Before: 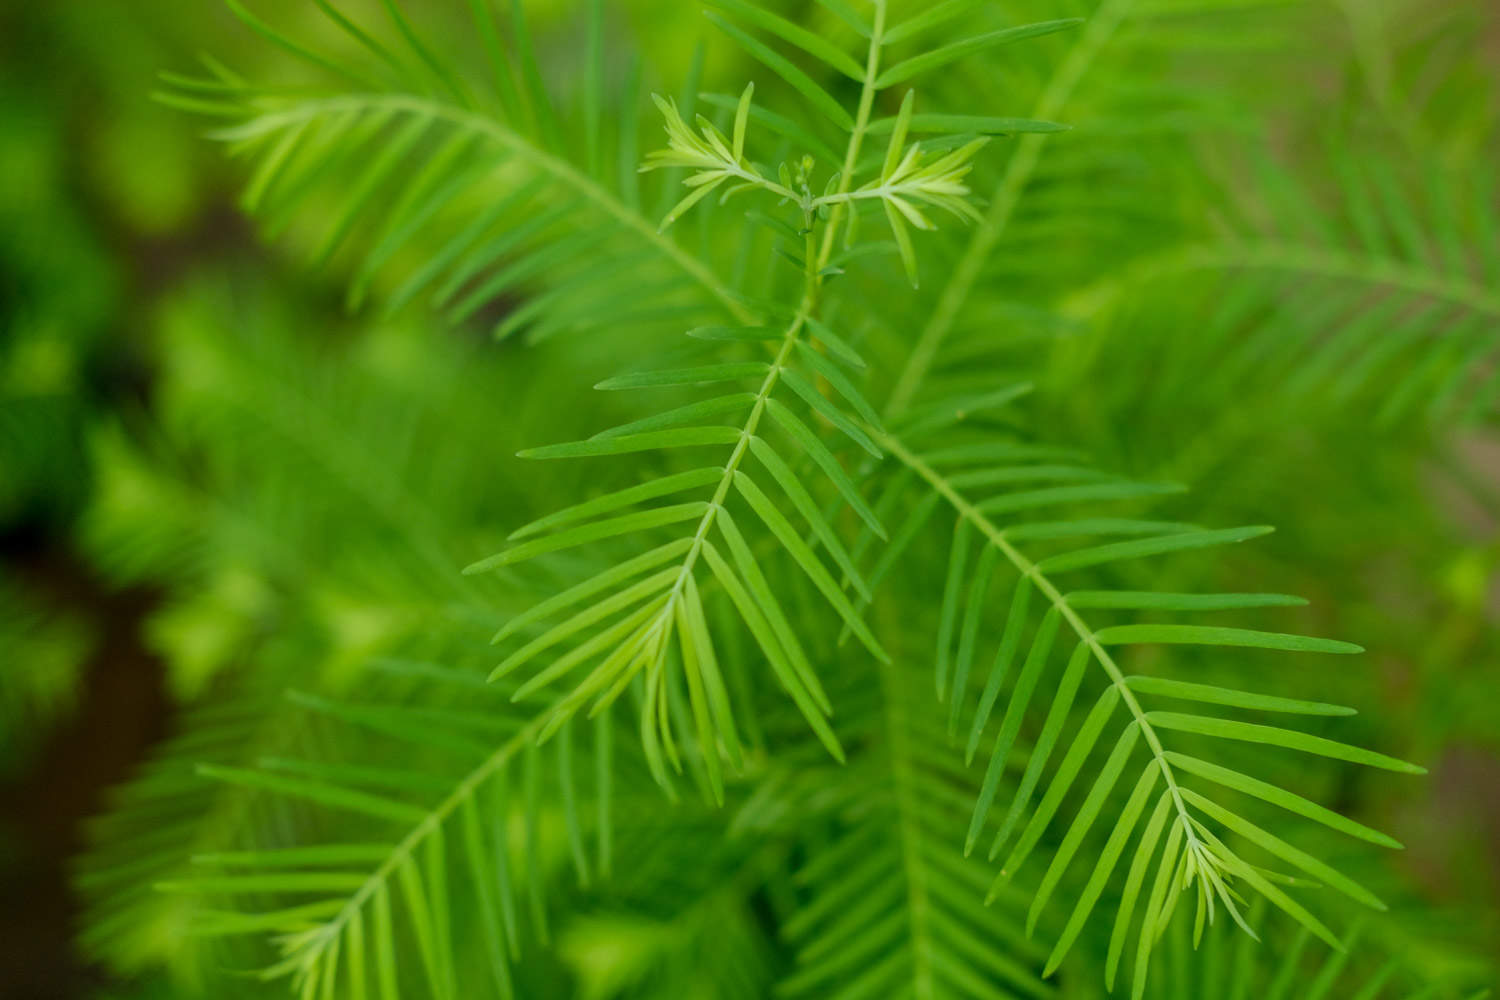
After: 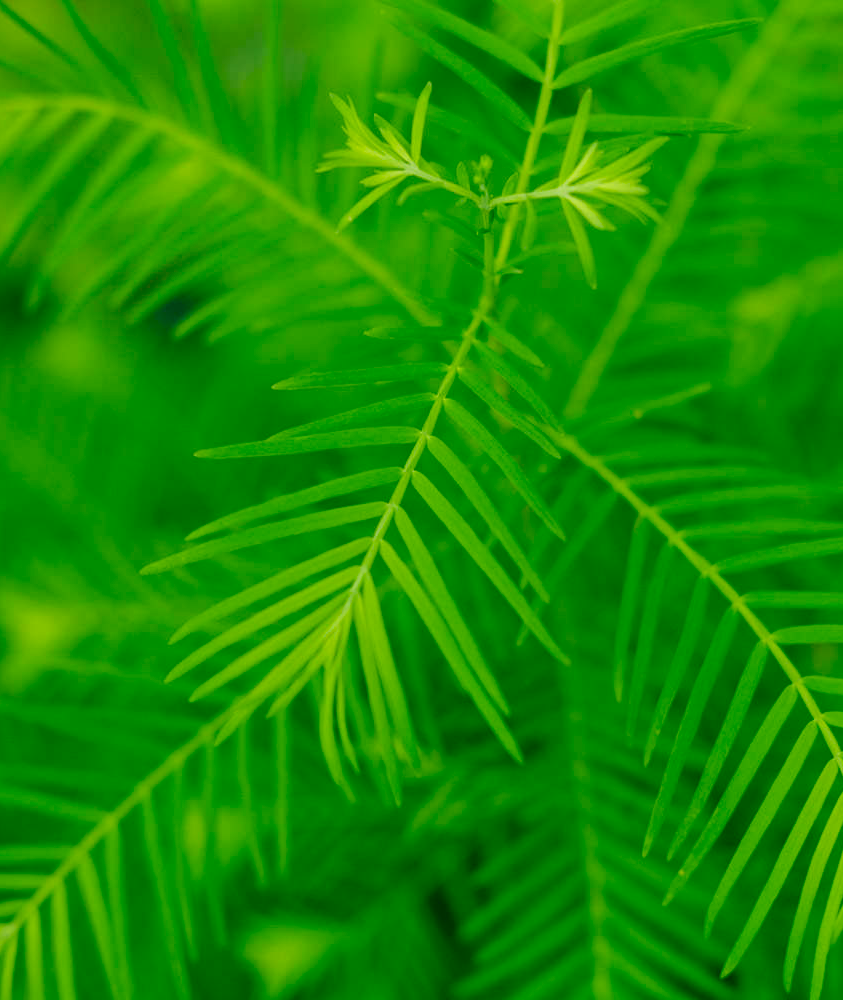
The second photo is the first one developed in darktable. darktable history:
color correction: highlights a* 1.83, highlights b* 34.02, shadows a* -36.68, shadows b* -5.48
crop: left 21.496%, right 22.254%
white balance: red 0.98, blue 1.034
